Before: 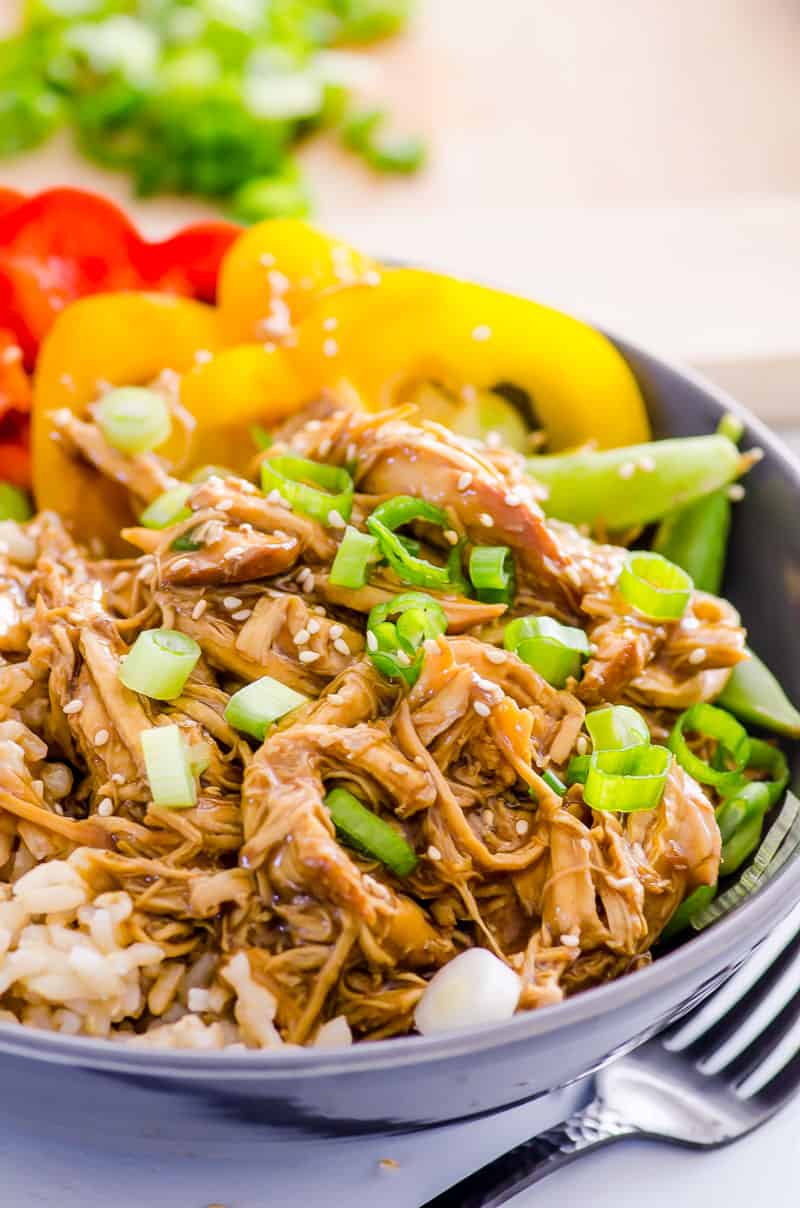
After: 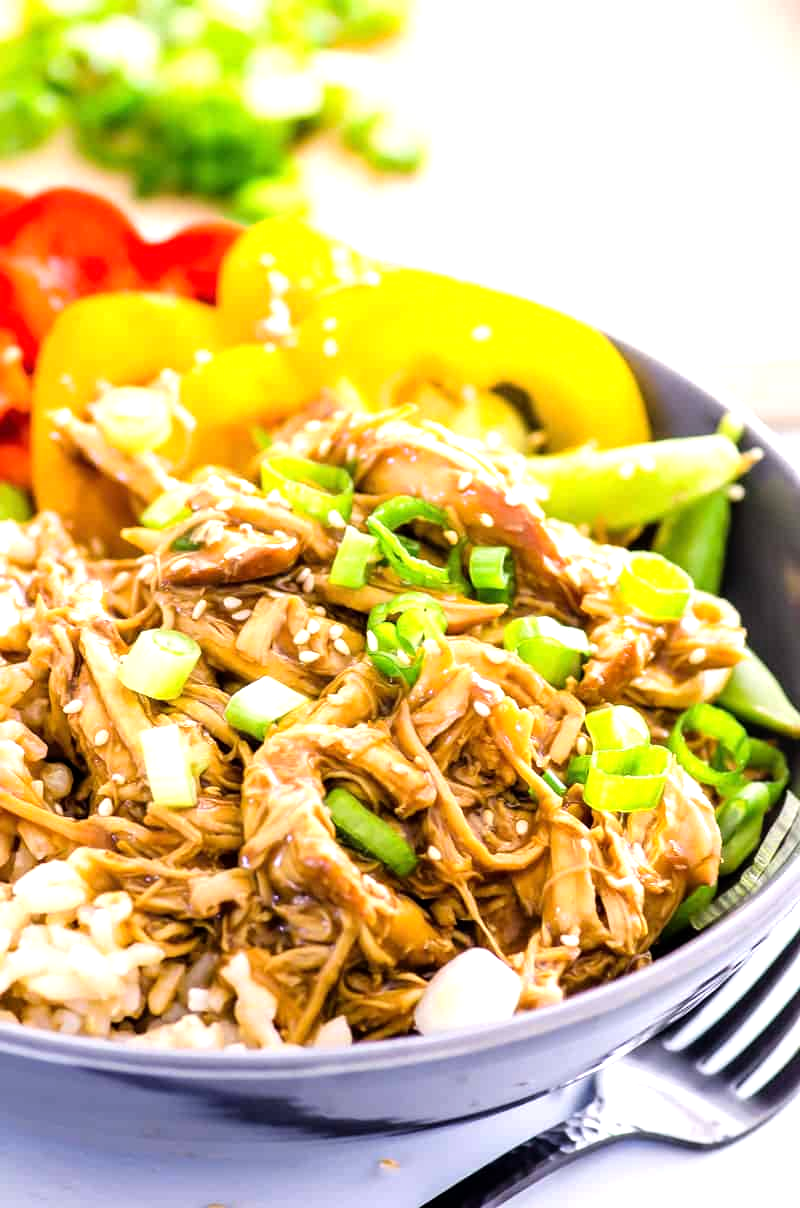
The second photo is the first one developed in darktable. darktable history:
tone equalizer: -8 EV -0.767 EV, -7 EV -0.735 EV, -6 EV -0.597 EV, -5 EV -0.379 EV, -3 EV 0.399 EV, -2 EV 0.6 EV, -1 EV 0.688 EV, +0 EV 0.752 EV
